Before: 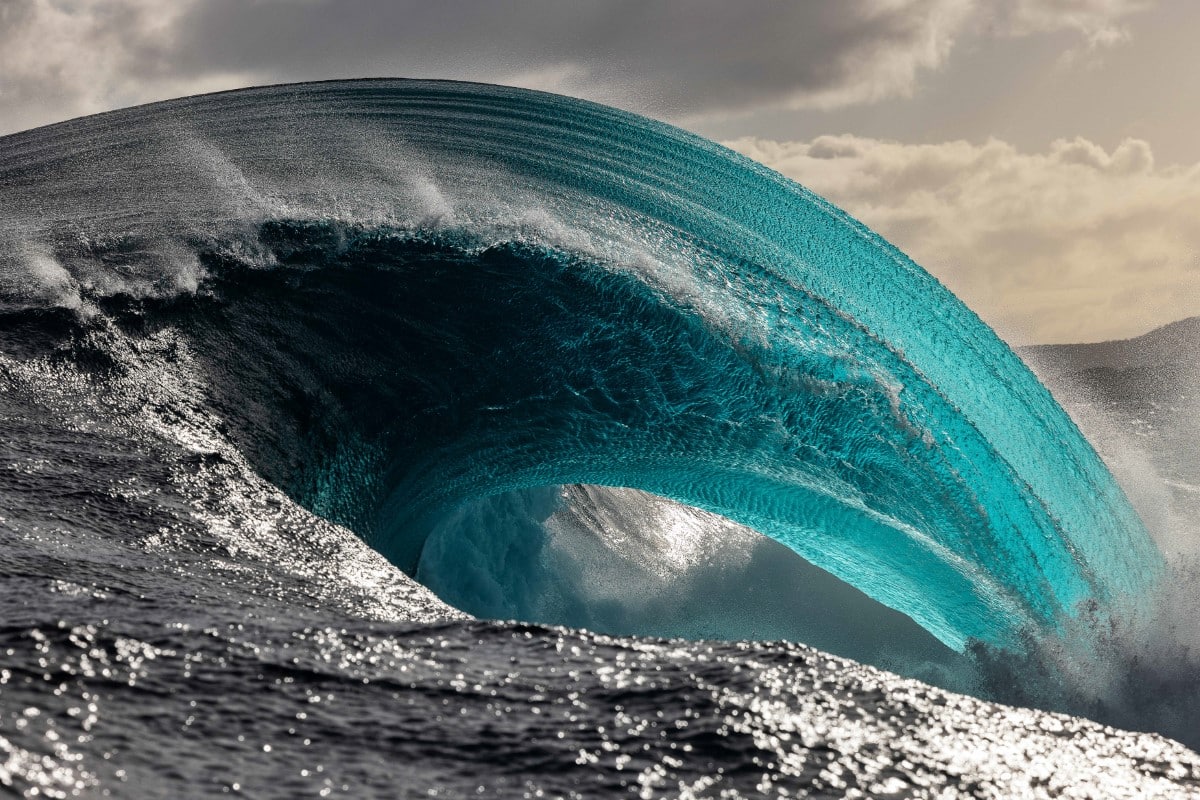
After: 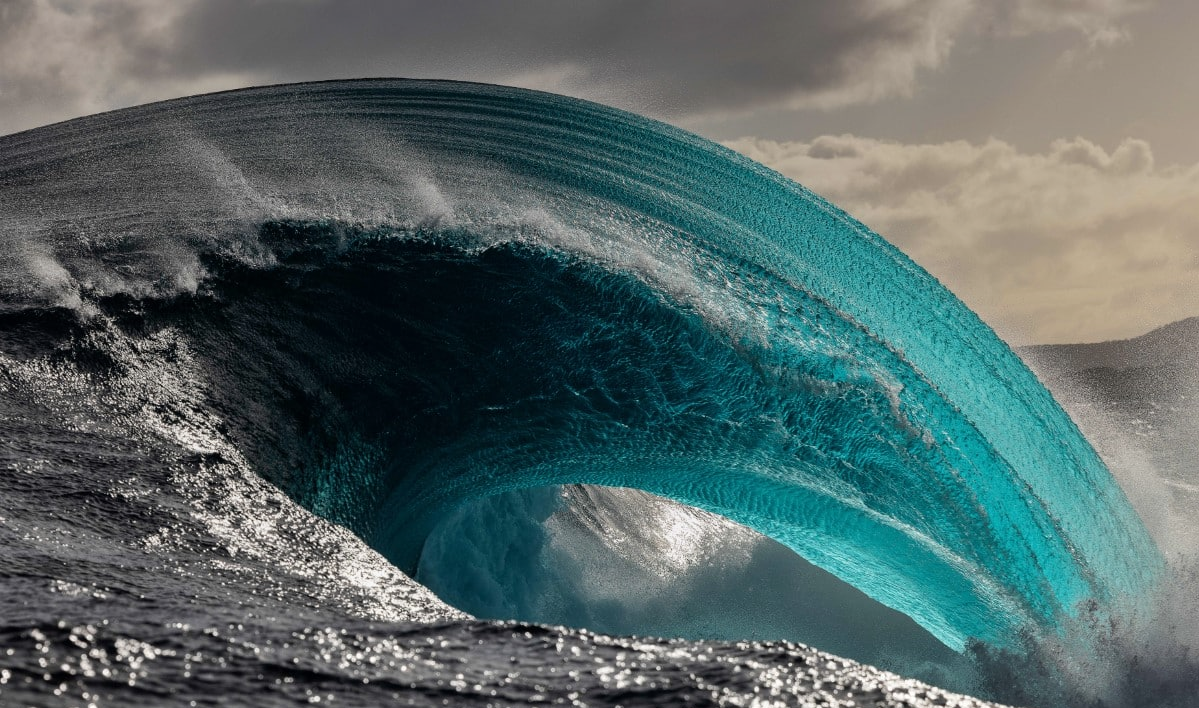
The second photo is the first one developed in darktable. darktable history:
crop and rotate: top 0%, bottom 11.49%
graduated density: on, module defaults
